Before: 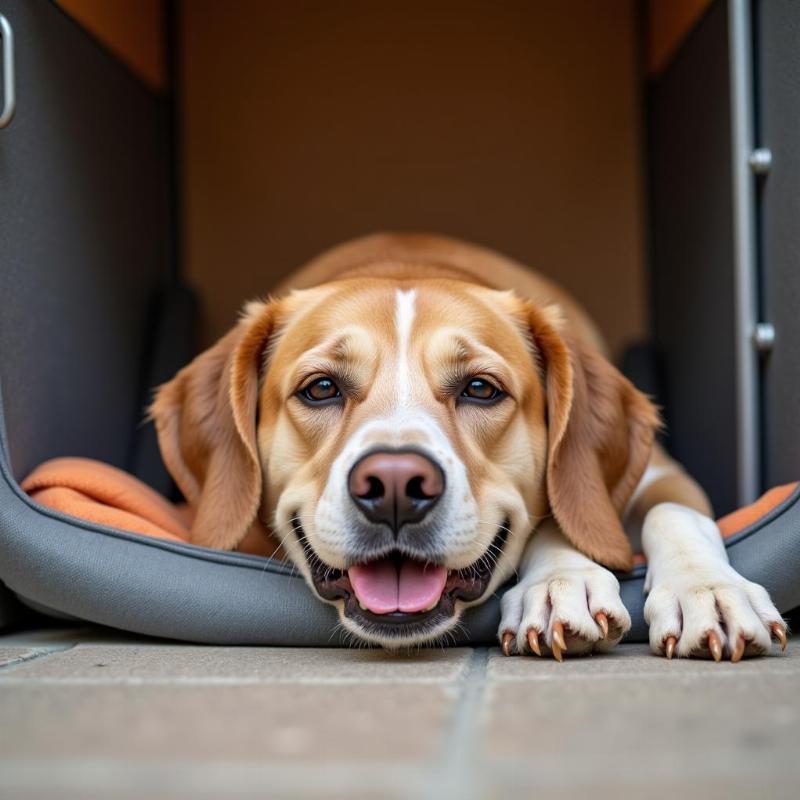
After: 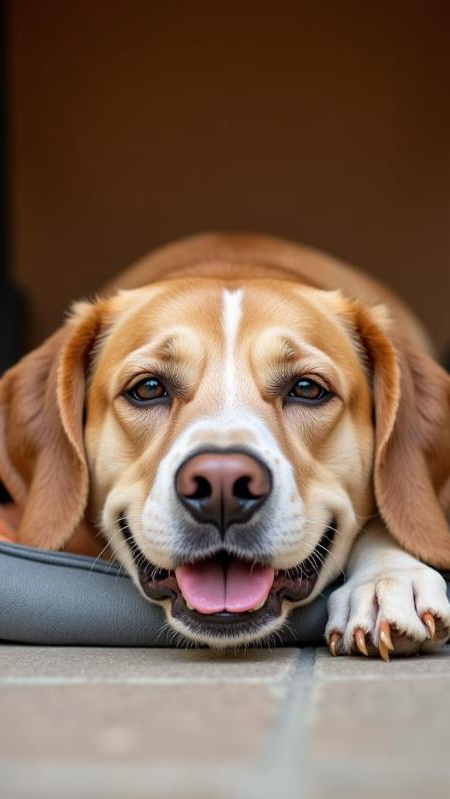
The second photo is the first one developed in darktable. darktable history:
crop: left 21.682%, right 21.97%, bottom 0.01%
